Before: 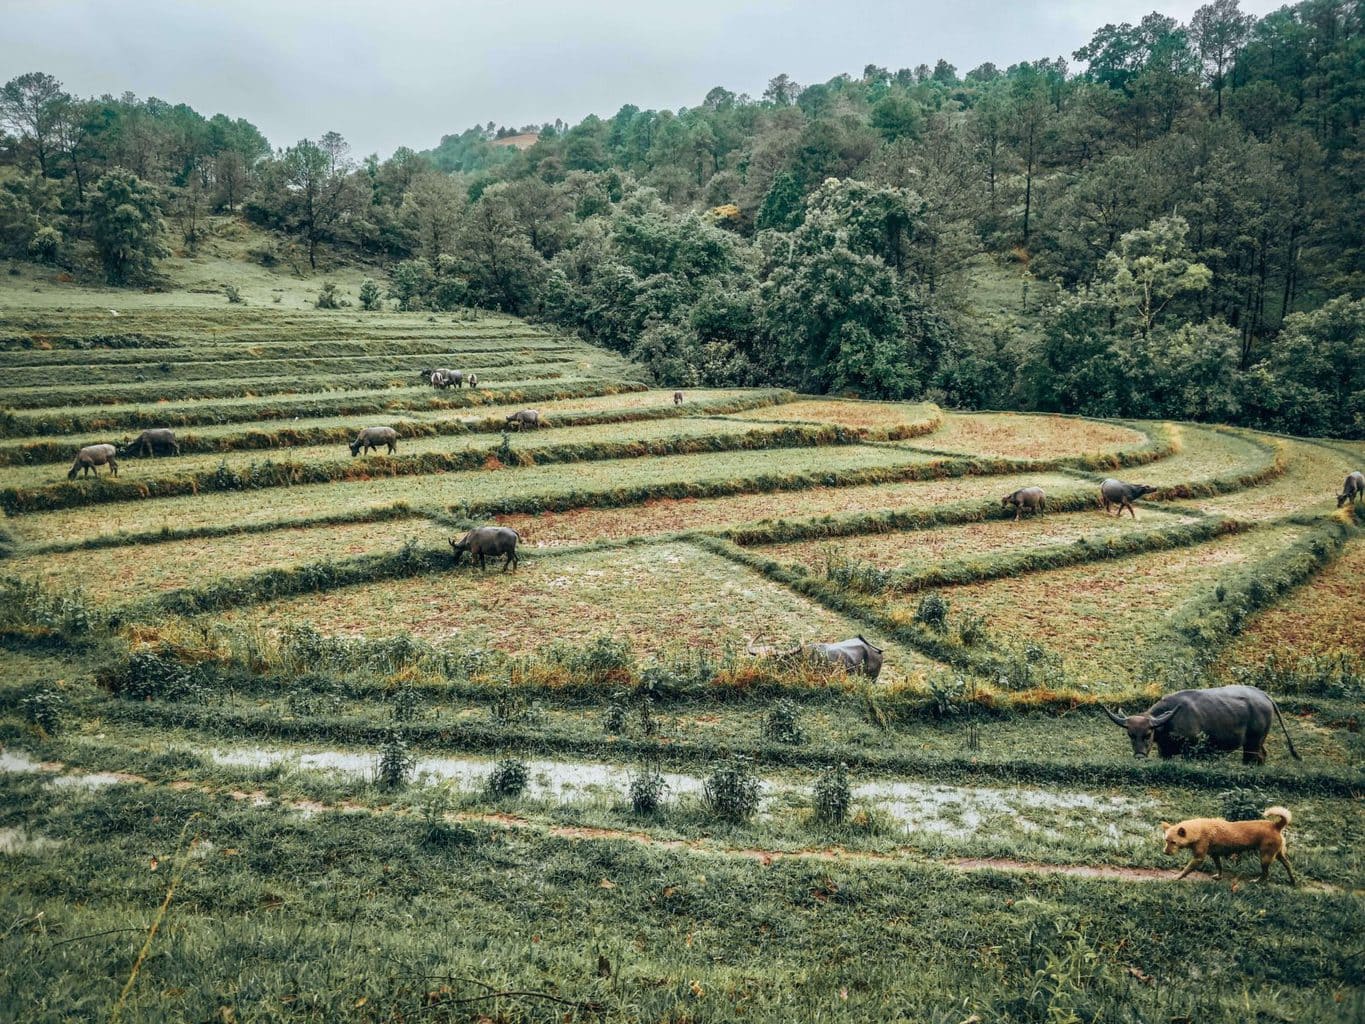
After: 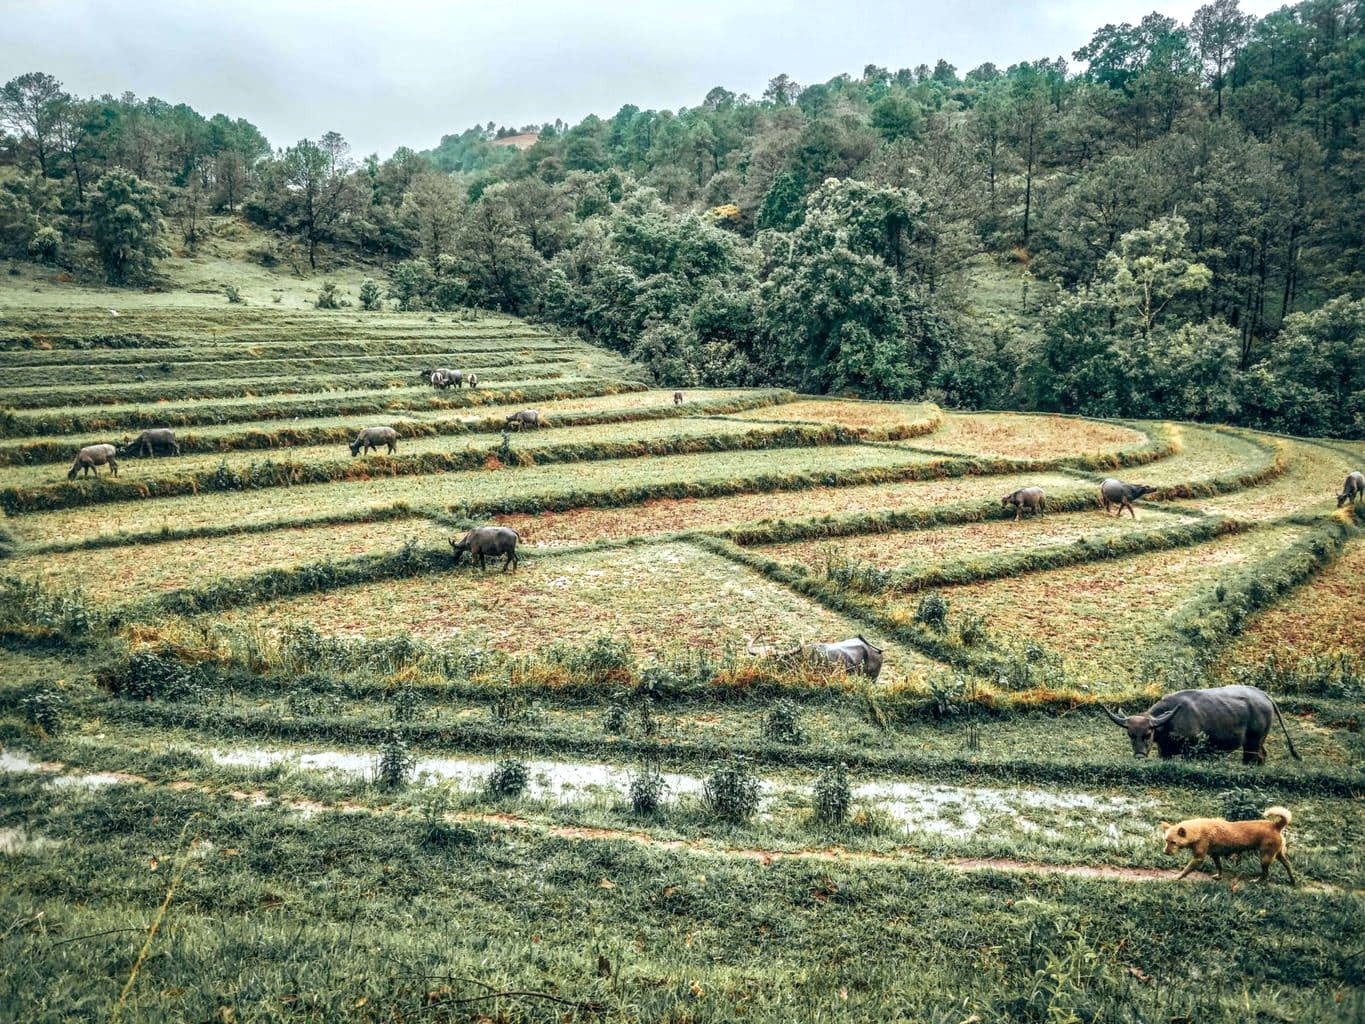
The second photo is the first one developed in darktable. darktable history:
exposure: exposure 0.375 EV, compensate highlight preservation false
local contrast: on, module defaults
